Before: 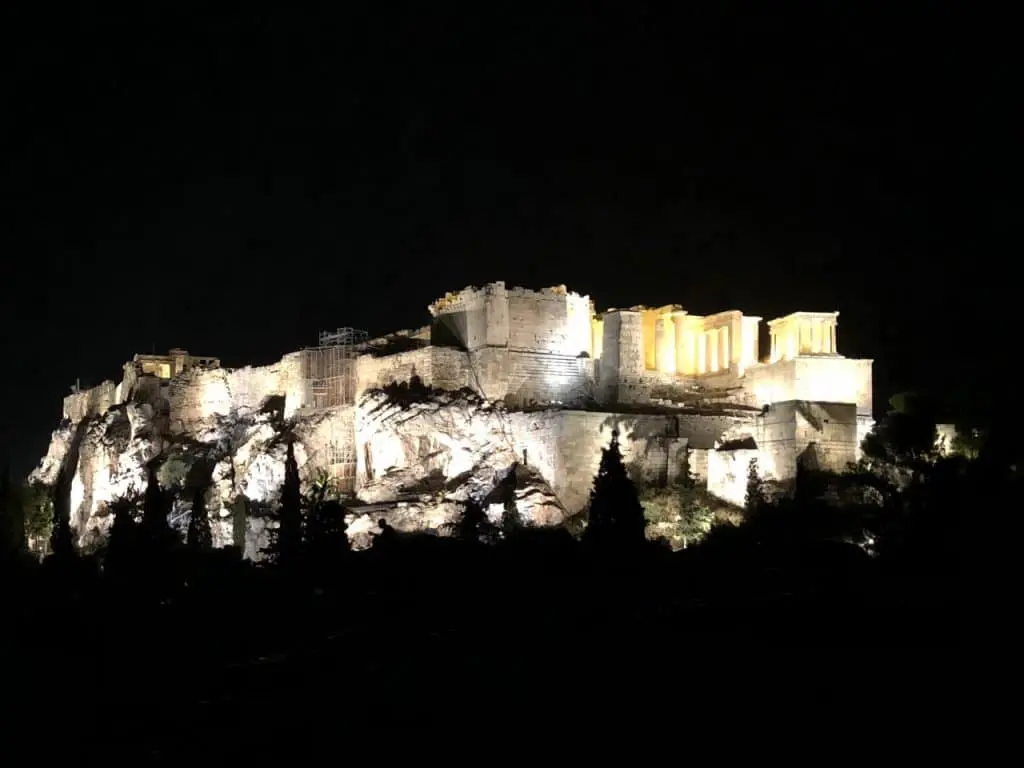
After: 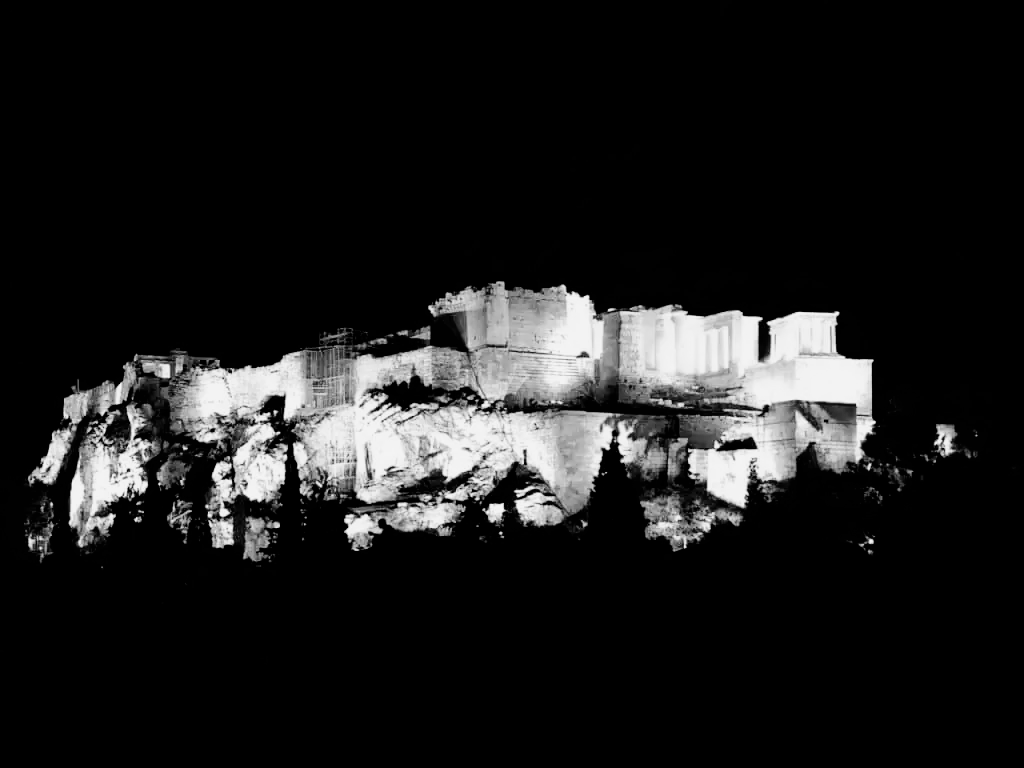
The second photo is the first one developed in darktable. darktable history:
tone equalizer: -8 EV -0.75 EV, -7 EV -0.7 EV, -6 EV -0.6 EV, -5 EV -0.4 EV, -3 EV 0.4 EV, -2 EV 0.6 EV, -1 EV 0.7 EV, +0 EV 0.75 EV, edges refinement/feathering 500, mask exposure compensation -1.57 EV, preserve details no
filmic rgb: black relative exposure -5 EV, hardness 2.88, contrast 1.1
contrast brightness saturation: saturation -0.05
monochrome: on, module defaults
